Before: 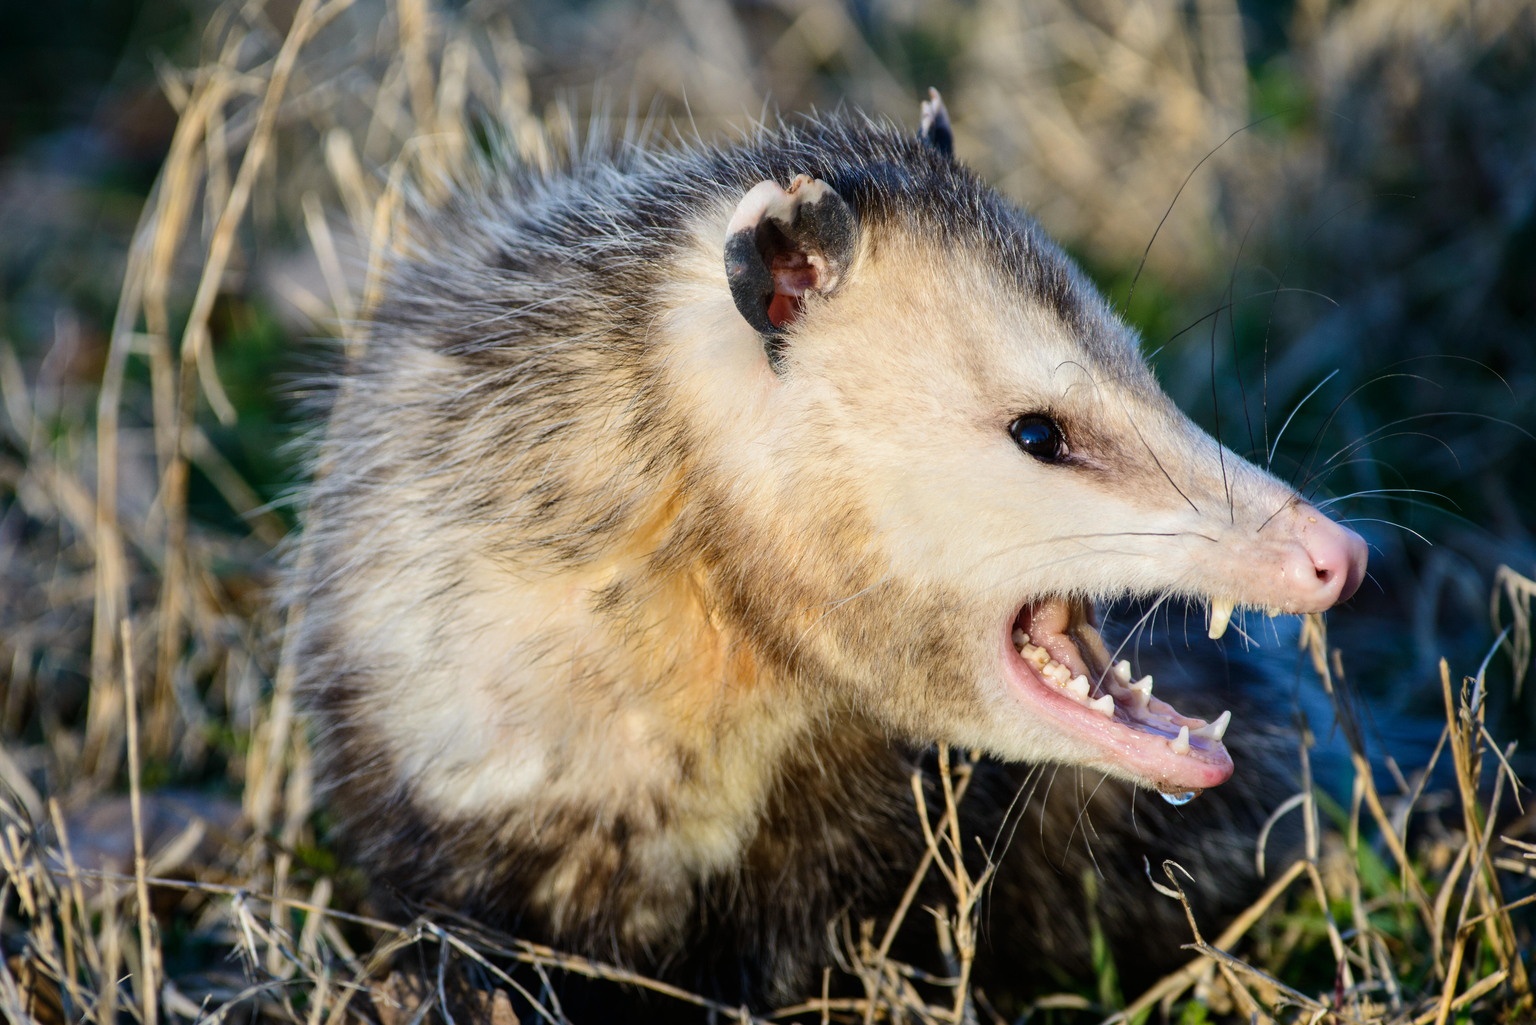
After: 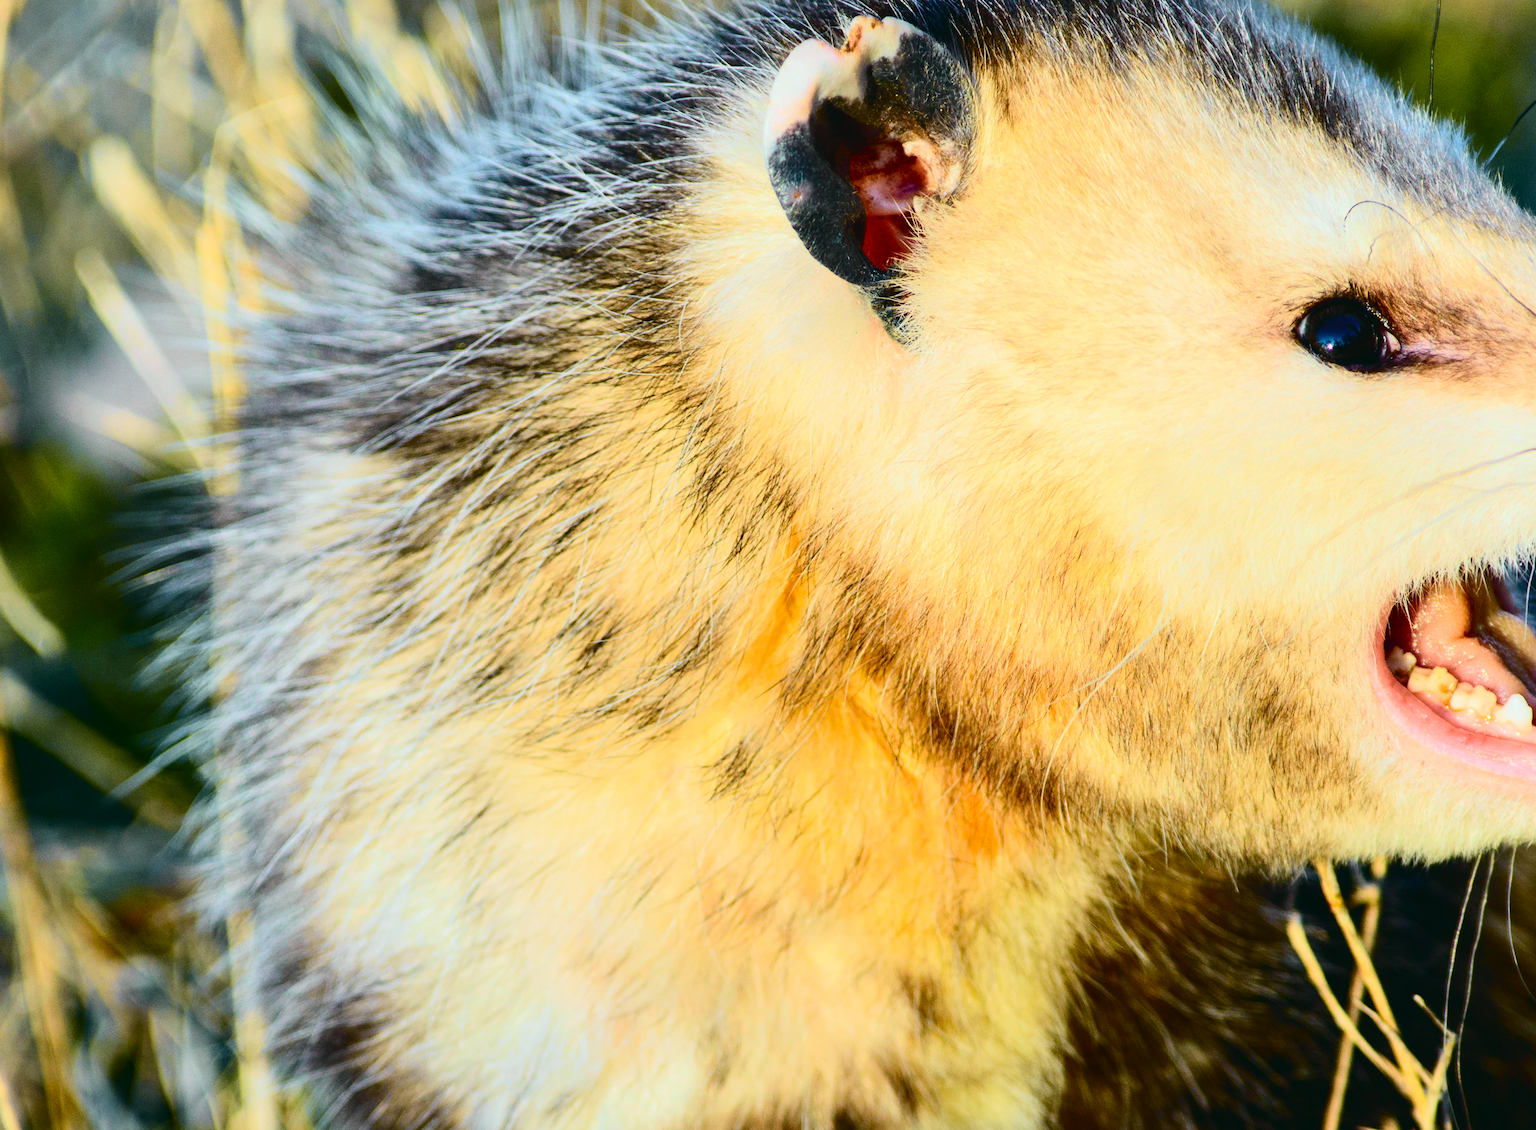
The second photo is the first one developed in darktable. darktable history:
crop and rotate: left 8.786%, right 24.548%
color balance rgb: perceptual saturation grading › global saturation 20%, global vibrance 20%
rotate and perspective: rotation -14.8°, crop left 0.1, crop right 0.903, crop top 0.25, crop bottom 0.748
tone curve: curves: ch0 [(0, 0.036) (0.037, 0.042) (0.184, 0.146) (0.438, 0.521) (0.54, 0.668) (0.698, 0.835) (0.856, 0.92) (1, 0.98)]; ch1 [(0, 0) (0.393, 0.415) (0.447, 0.448) (0.482, 0.459) (0.509, 0.496) (0.527, 0.525) (0.571, 0.602) (0.619, 0.671) (0.715, 0.729) (1, 1)]; ch2 [(0, 0) (0.369, 0.388) (0.449, 0.454) (0.499, 0.5) (0.521, 0.517) (0.53, 0.544) (0.561, 0.607) (0.674, 0.735) (1, 1)], color space Lab, independent channels, preserve colors none
